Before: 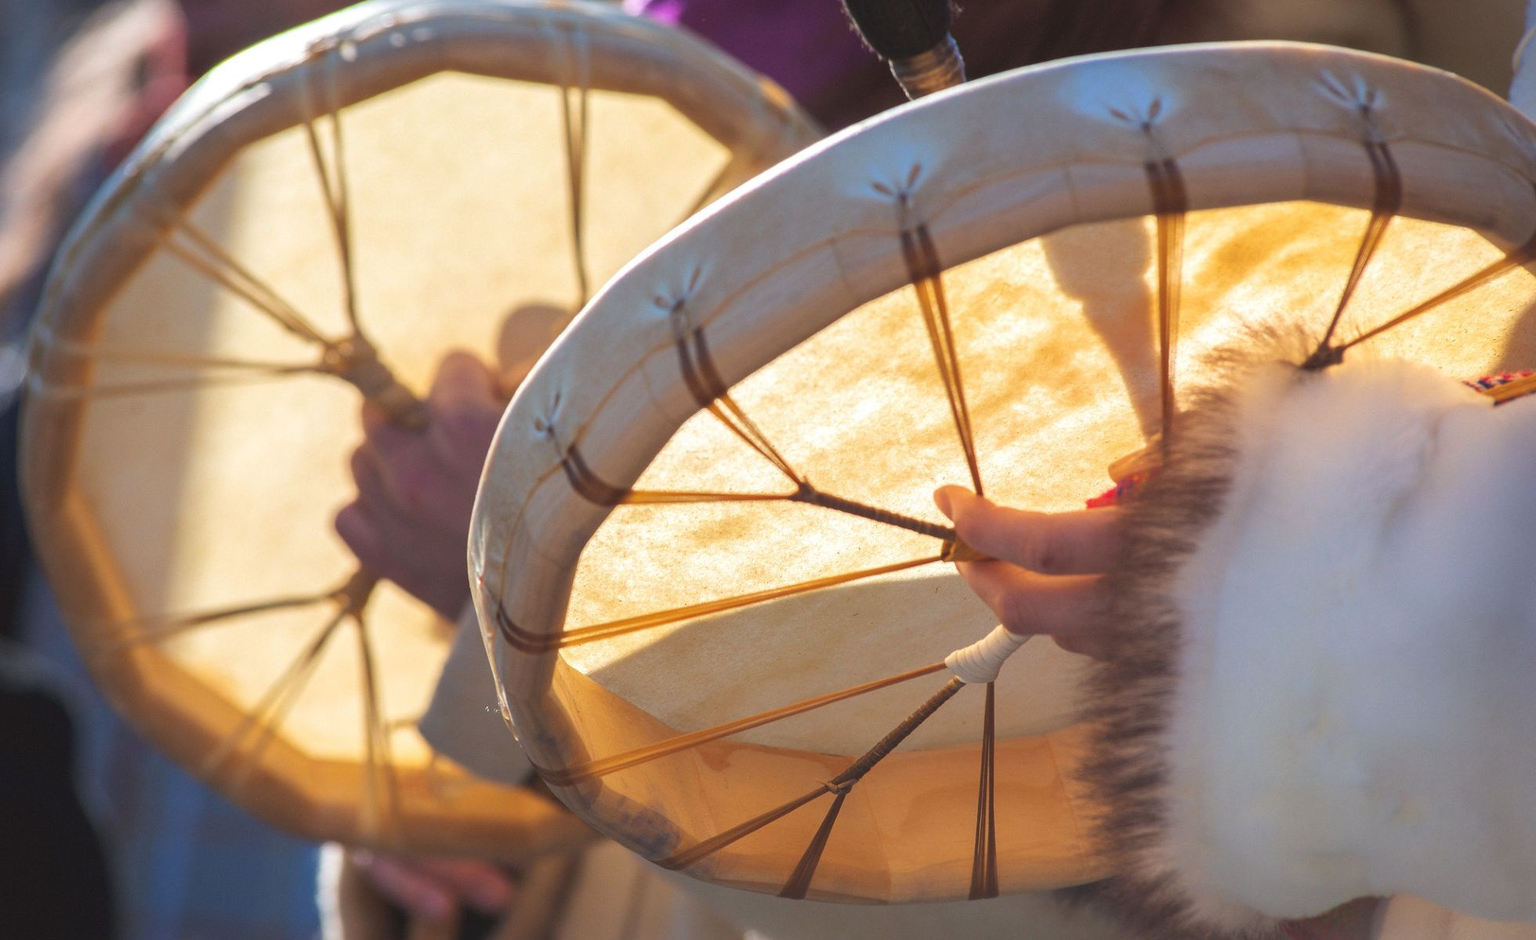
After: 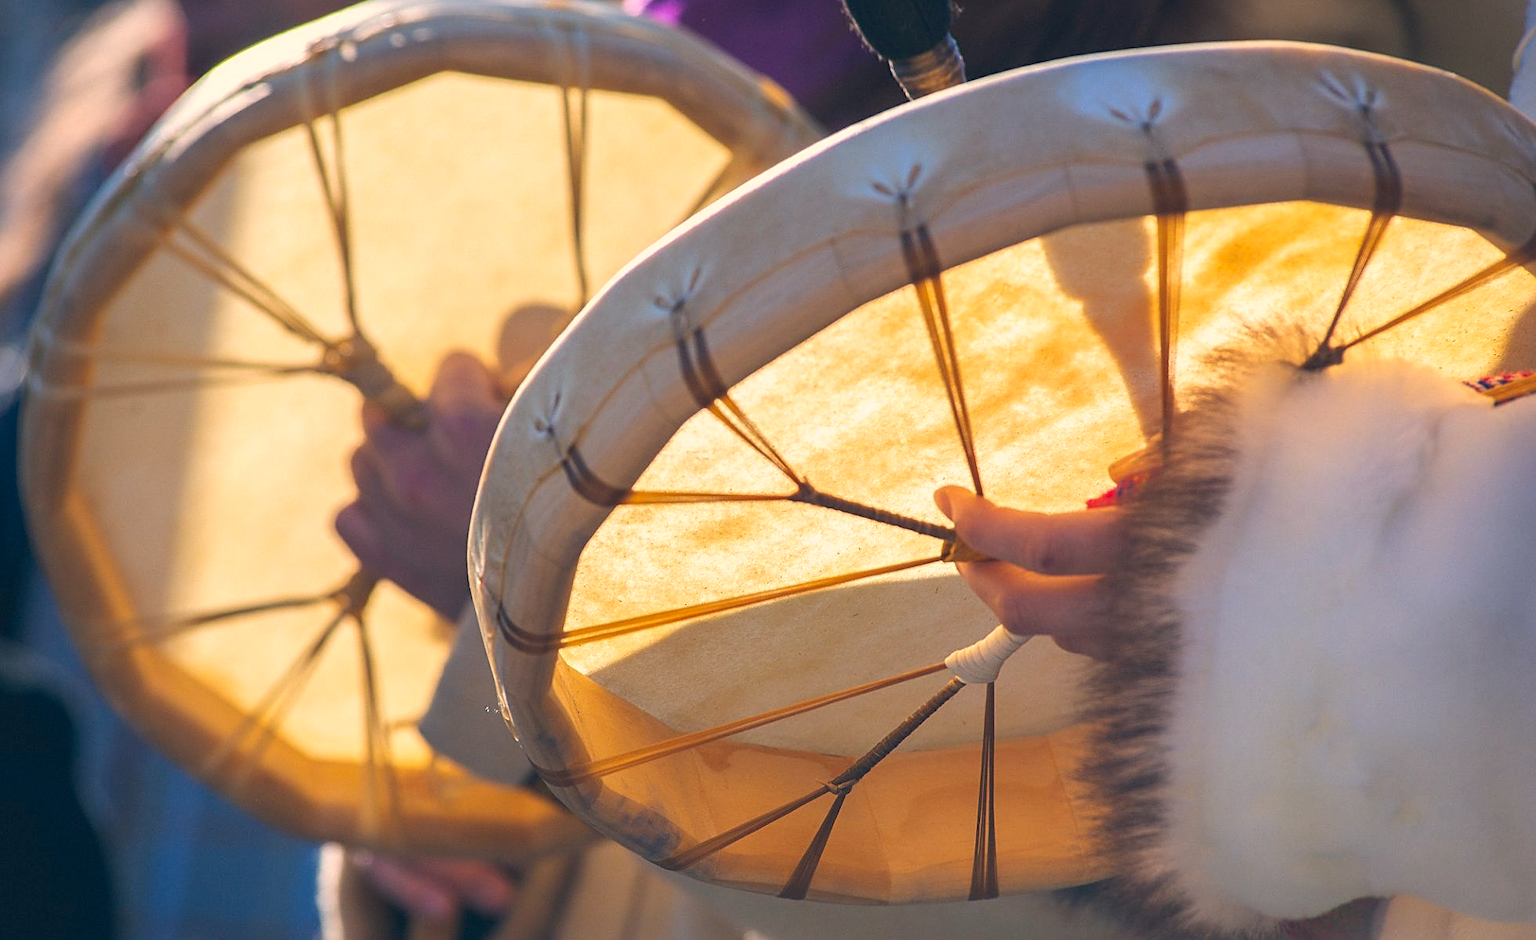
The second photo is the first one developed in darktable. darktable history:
color correction: highlights a* 10.32, highlights b* 14.66, shadows a* -9.59, shadows b* -15.02
exposure: compensate highlight preservation false
sharpen: on, module defaults
contrast brightness saturation: contrast 0.04, saturation 0.07
